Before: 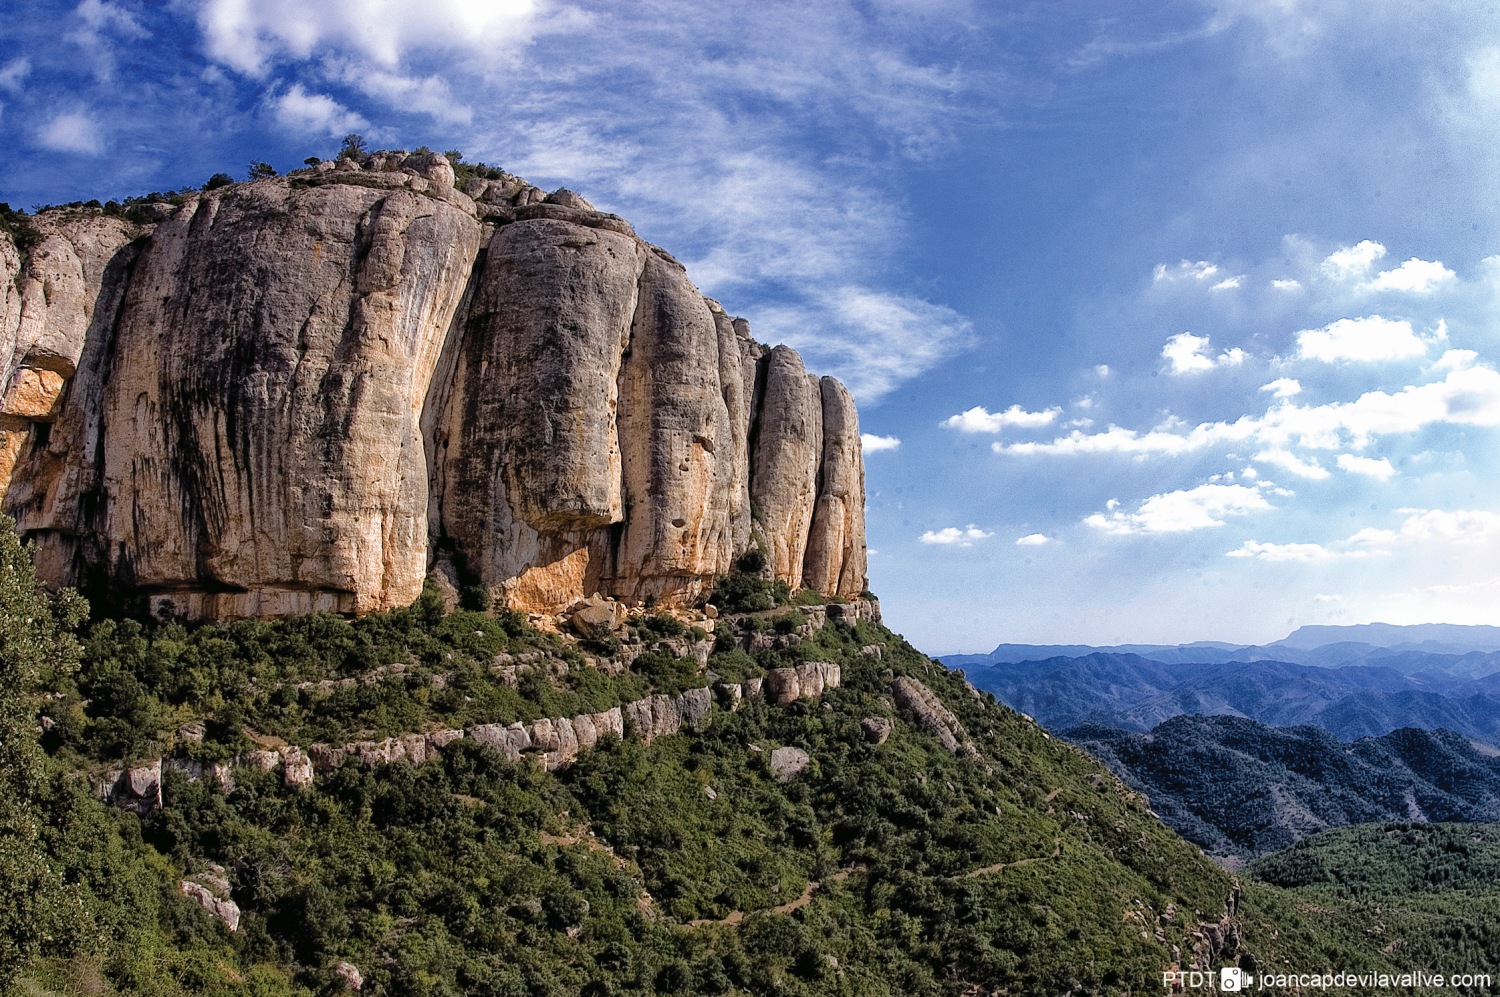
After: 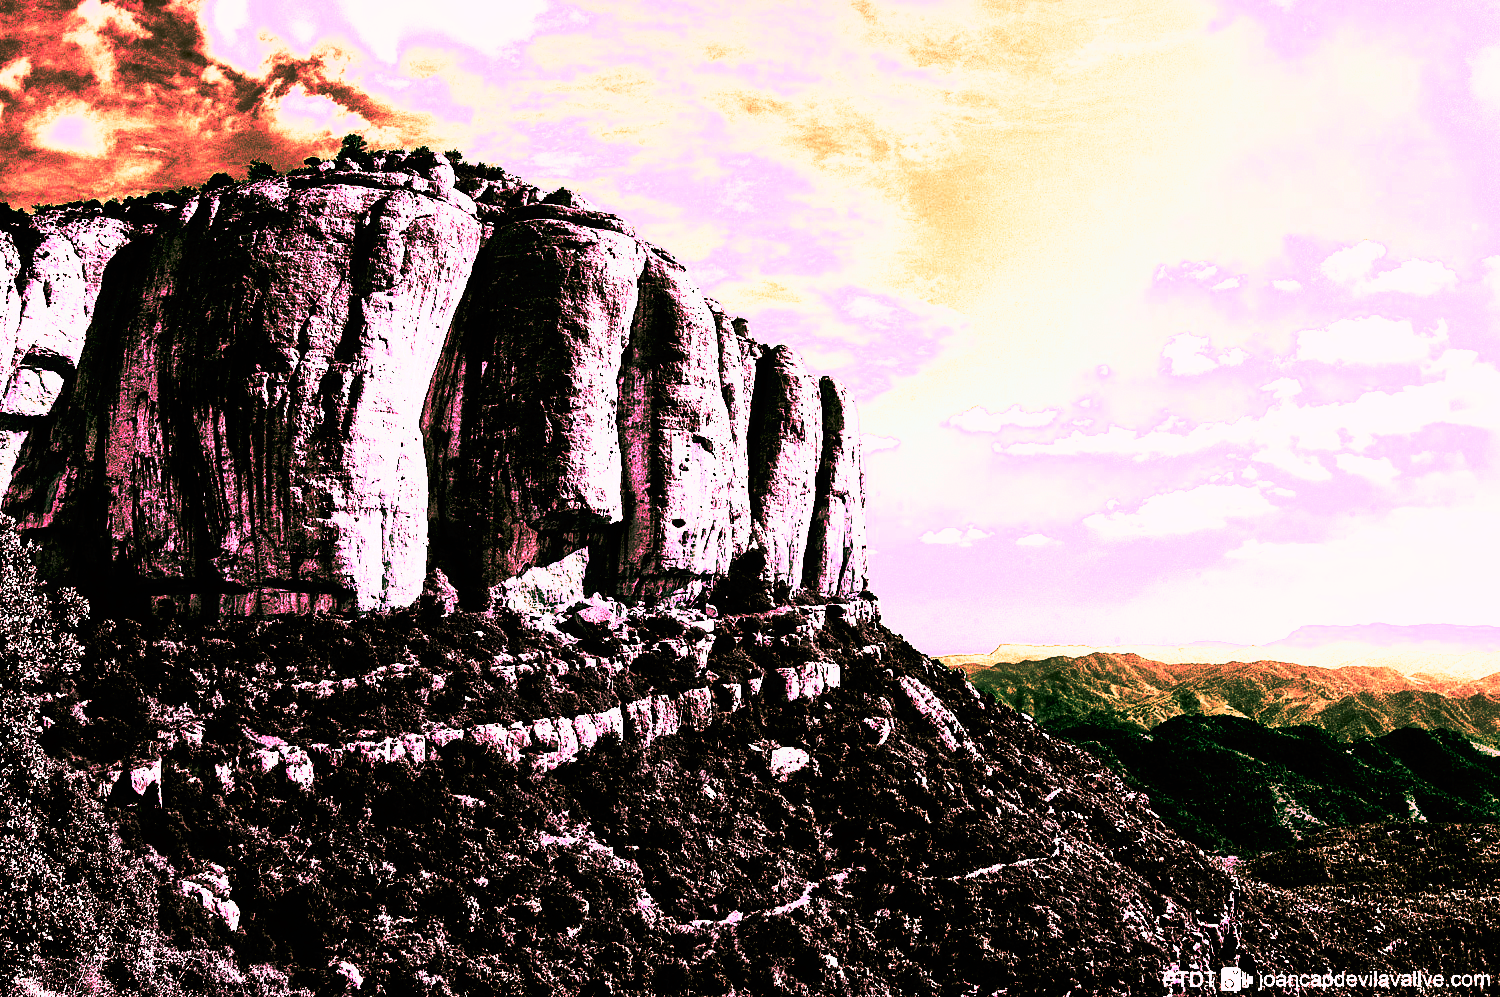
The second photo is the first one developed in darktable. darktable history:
tone curve: curves: ch0 [(0, 0) (0.003, 0.001) (0.011, 0.003) (0.025, 0.003) (0.044, 0.003) (0.069, 0.003) (0.1, 0.006) (0.136, 0.007) (0.177, 0.009) (0.224, 0.007) (0.277, 0.026) (0.335, 0.126) (0.399, 0.254) (0.468, 0.493) (0.543, 0.892) (0.623, 0.984) (0.709, 0.979) (0.801, 0.979) (0.898, 0.982) (1, 1)], preserve colors none
color look up table: target L [73.88, 100.26, 73.62, 100.28, 73.59, 97.29, 88.22, 88.22, 97.25, 65.22, 49.36, 0, 200.34, 97.29, 97.29, 73.85, 69.17, 51.46, 50.13, 48.94, 45.9, 43.2, 35.67, 28.47, 9.153, 0.398, 97.25, 73.88, 100.24, 71.67, 73.88, 72.42, 90.67, 90.67, 65.16, 52.38, 50.24, 44.75, 50.57, 36.12, 38.88, 9.153, 23.95, 73.85, 68.93, 73.85, 90.67, 47.59, 9.153], target a [93.89, 1.724, 91.23, 1.852, 91.12, 11.51, 41.53, 41.53, 11.43, 57.3, 5.656, 0, 0, 11.51, 11.51, 92.81, 74.22, 6.197, 6.004, 6.044, 5.361, 4.352, 6.101, 1.619, 6.853, 1.228, 11.43, 93.89, 1.597, 84.06, 93.89, 86.62, 33.62, 33.62, 57.03, 4.57, 6.603, 5.424, 6.949, 5.95, 5.909, 6.853, 1.842, 92.81, 73.62, 92.81, 33.62, 4.305, 6.853], target b [-28.4, -0.925, 29.08, -1.394, 29.74, -5.479, -3.866, -3.866, -5.033, 16.54, 6.933, 0, 0, -5.479, -5.479, -13.56, 22.75, 5.793, 6.53, 8.726, 6.677, 7.366, 6.875, 1.881, 8.104, 0.615, -5.033, -28.4, -0.456, 26.84, -28.4, 27.93, -9.381, -9.381, 16.6, 5.222, 7.124, 6.452, 6.596, 6.971, 7.106, 8.104, 25.27, -13.56, 22.53, -13.56, -9.381, 6.763, 8.104], num patches 49
